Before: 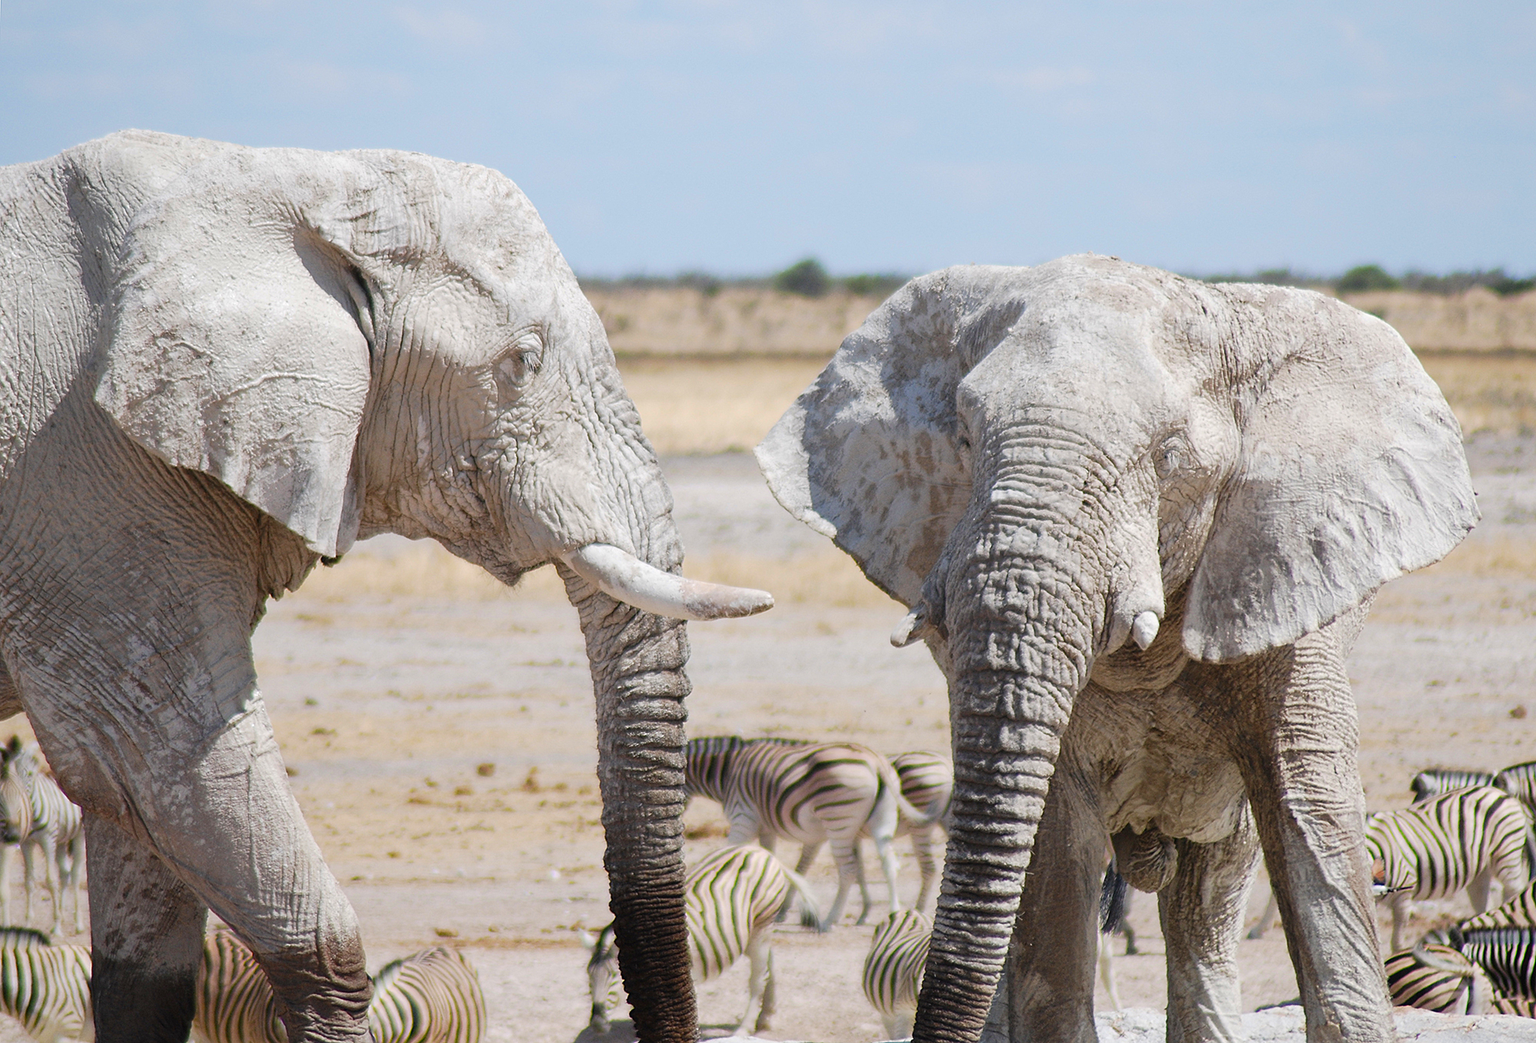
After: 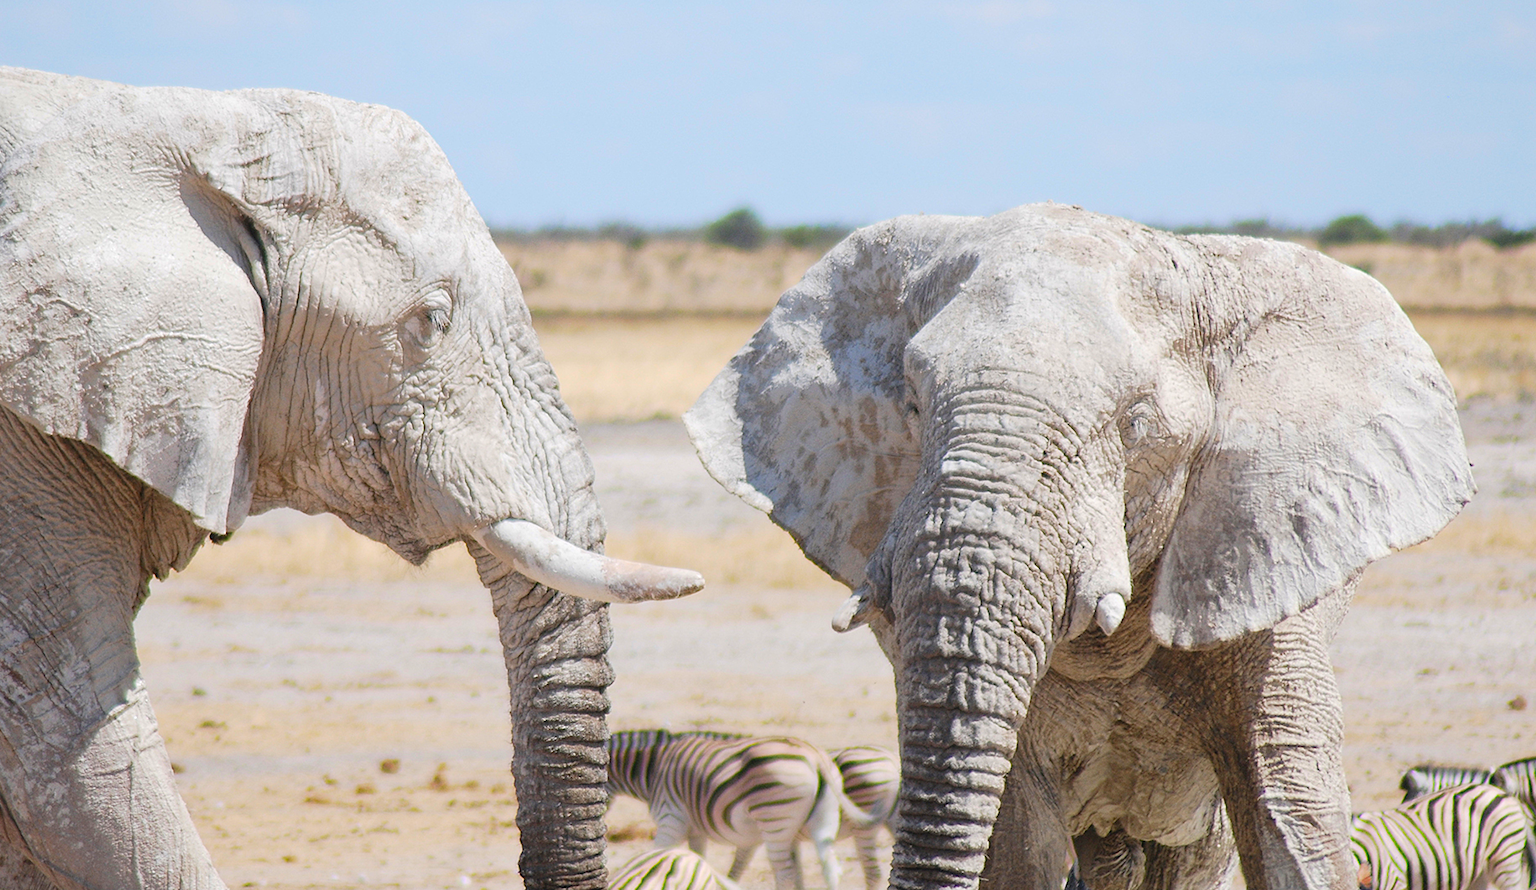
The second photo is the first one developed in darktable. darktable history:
crop: left 8.438%, top 6.597%, bottom 15.229%
contrast brightness saturation: contrast 0.071, brightness 0.078, saturation 0.176
